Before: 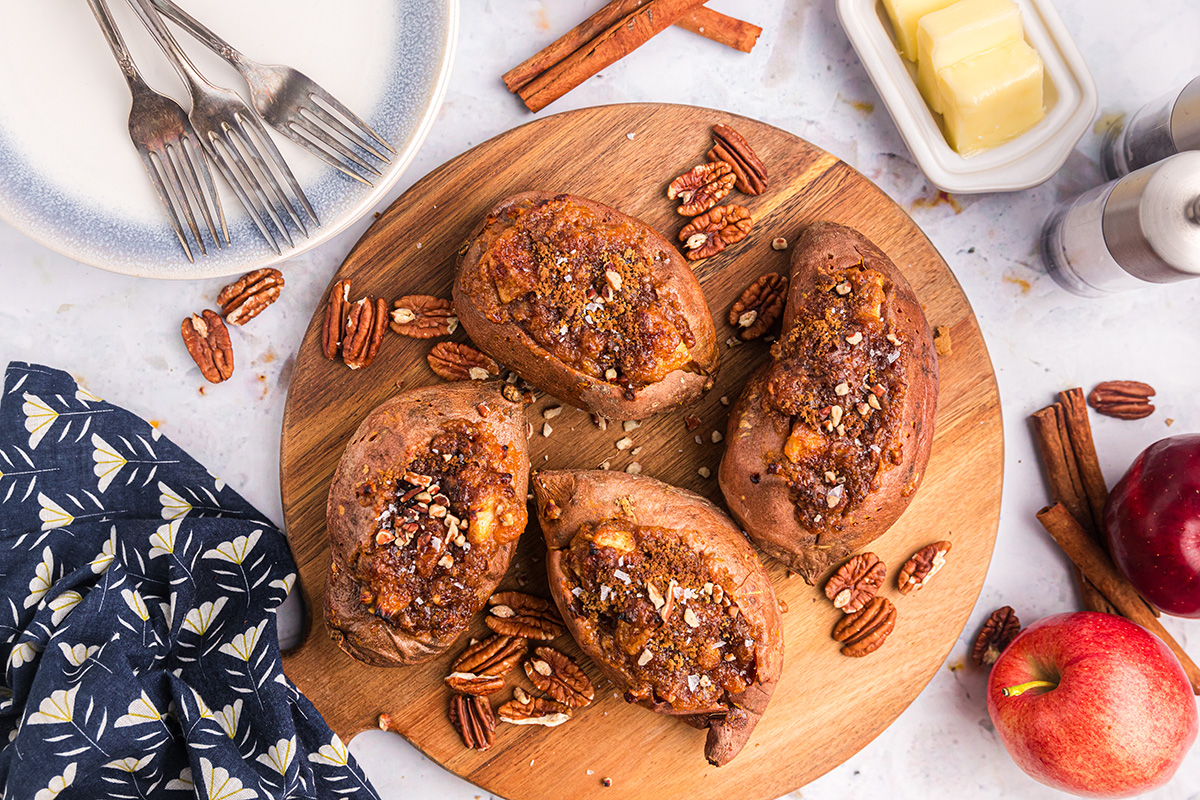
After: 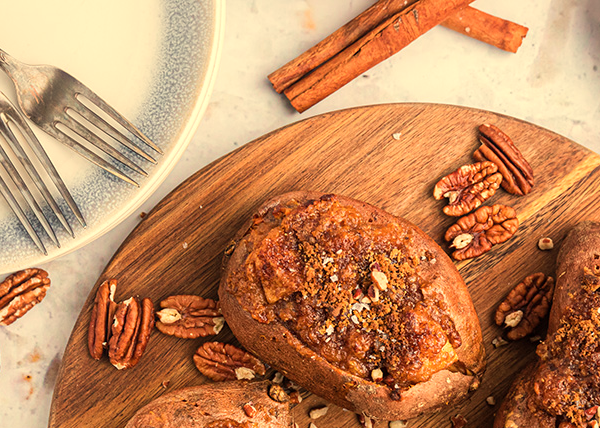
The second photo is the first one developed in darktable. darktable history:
contrast brightness saturation: saturation -0.05
crop: left 19.556%, right 30.401%, bottom 46.458%
white balance: red 1.08, blue 0.791
